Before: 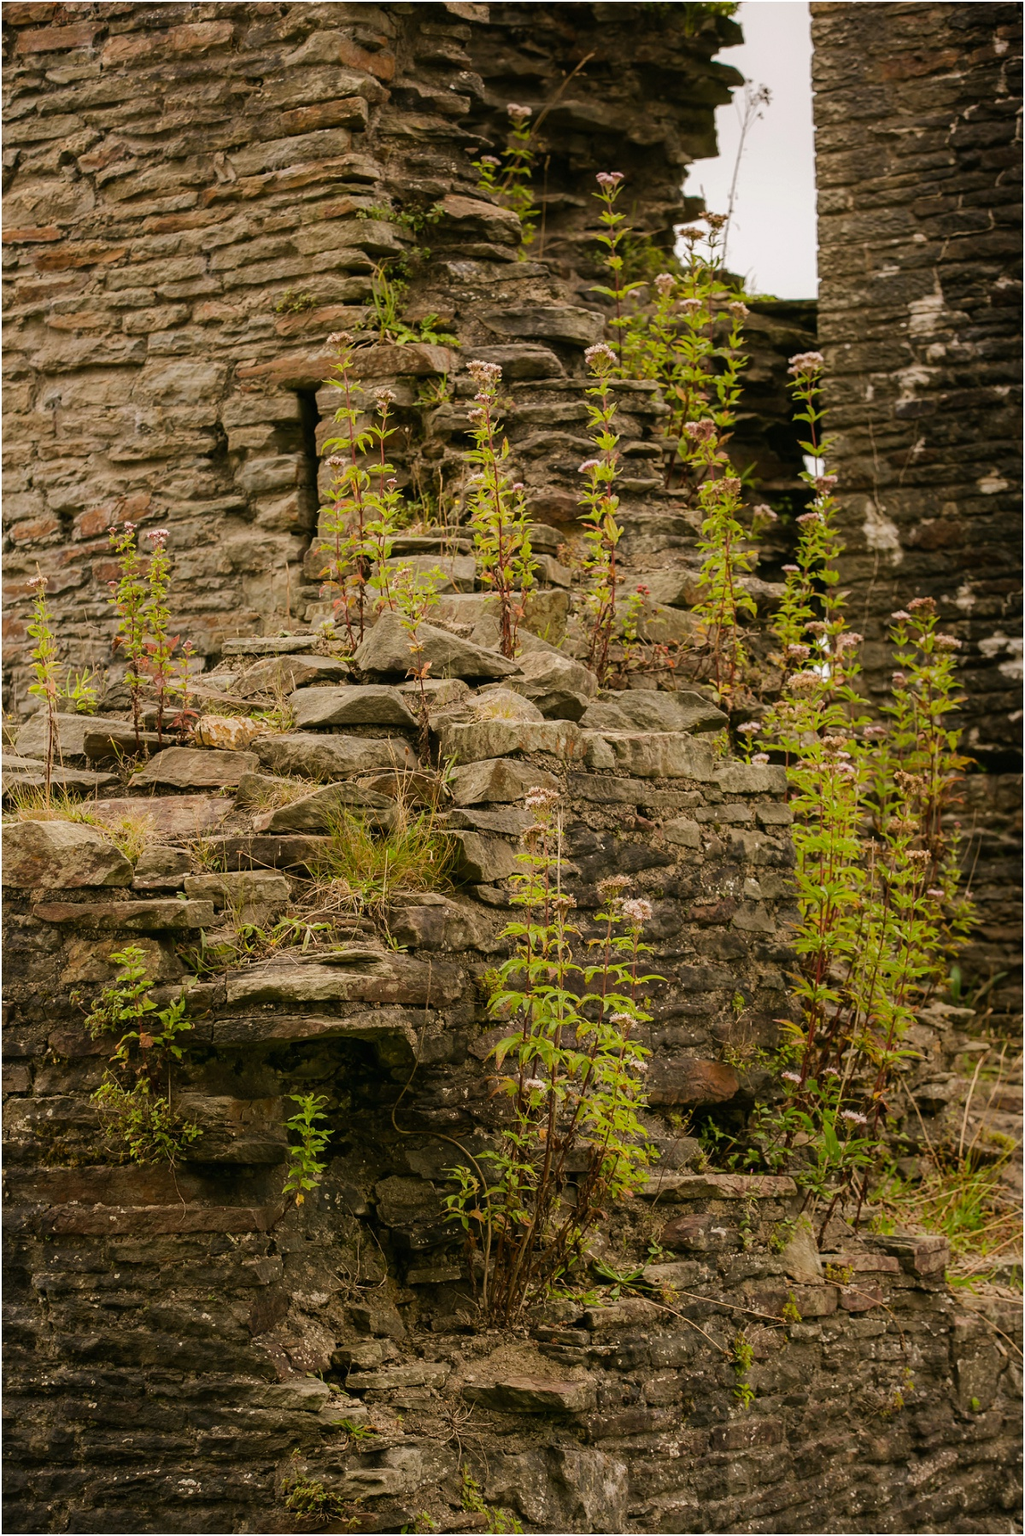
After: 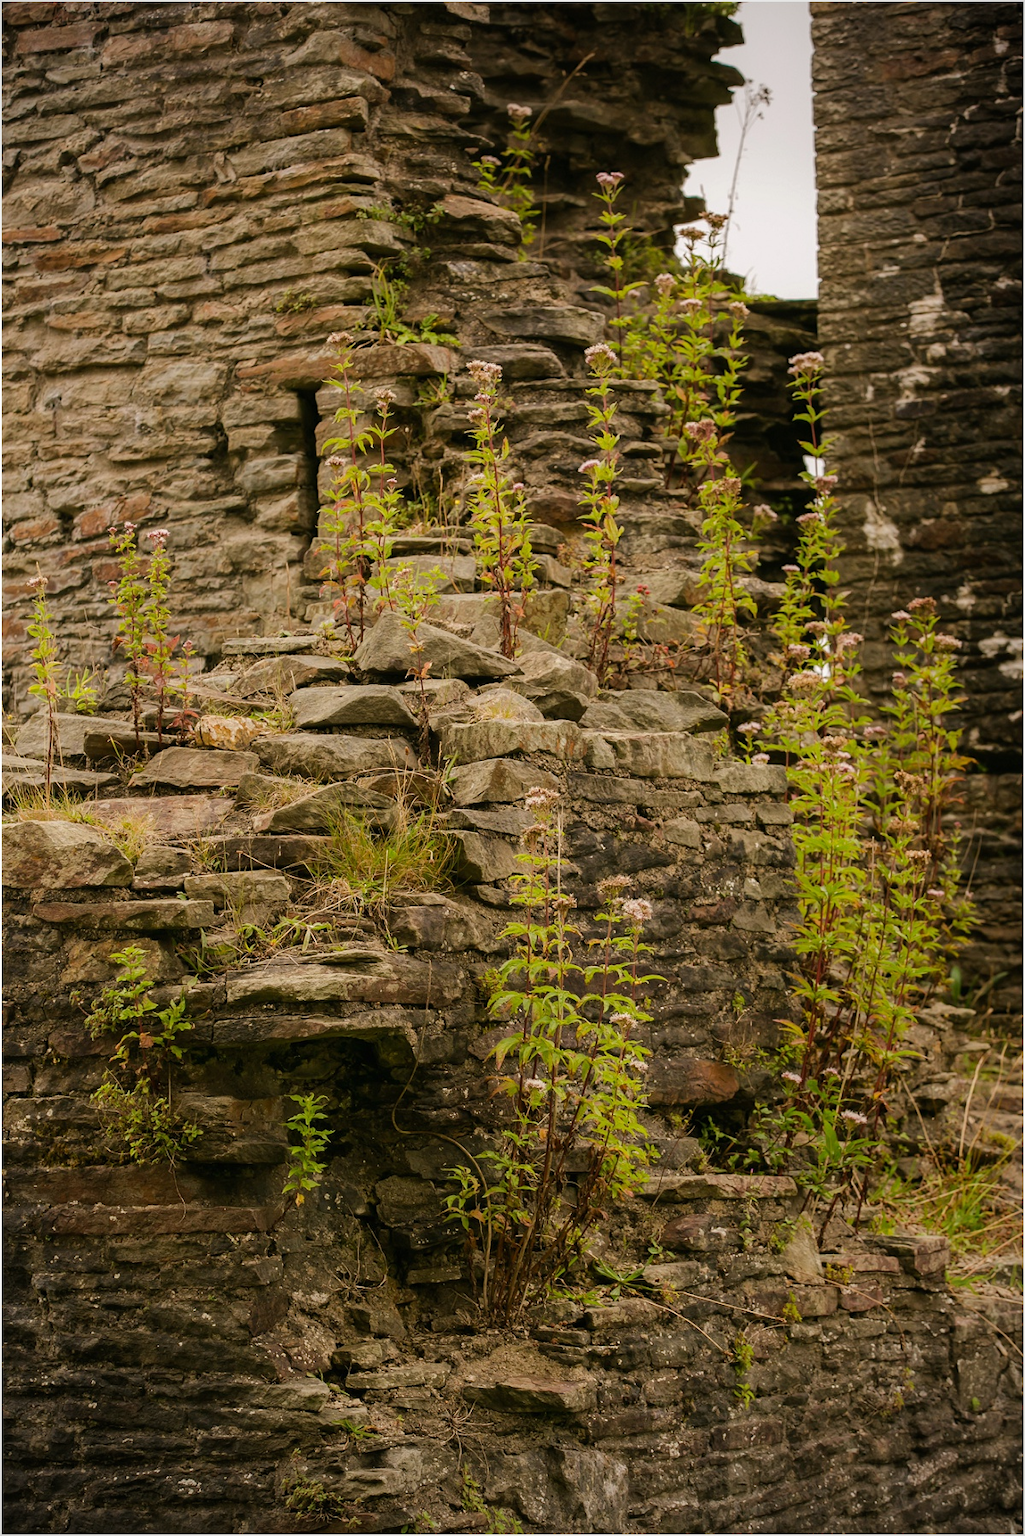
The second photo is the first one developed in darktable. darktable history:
vignetting: brightness -0.423, saturation -0.205
